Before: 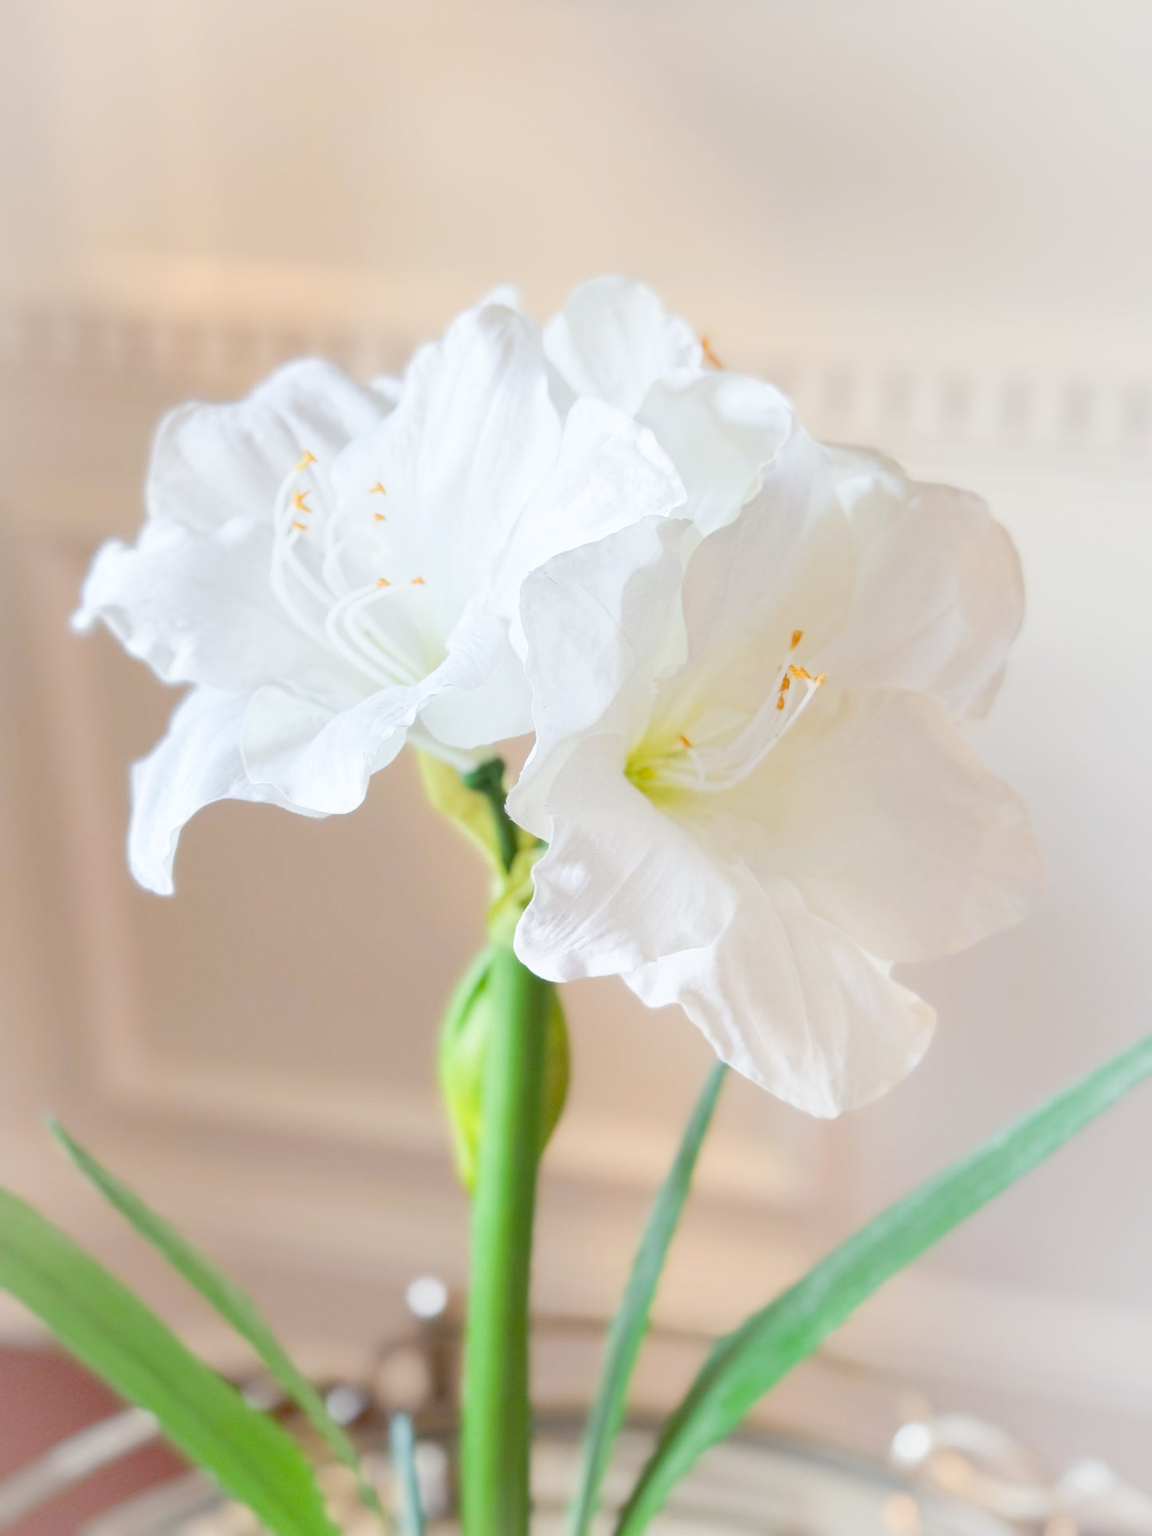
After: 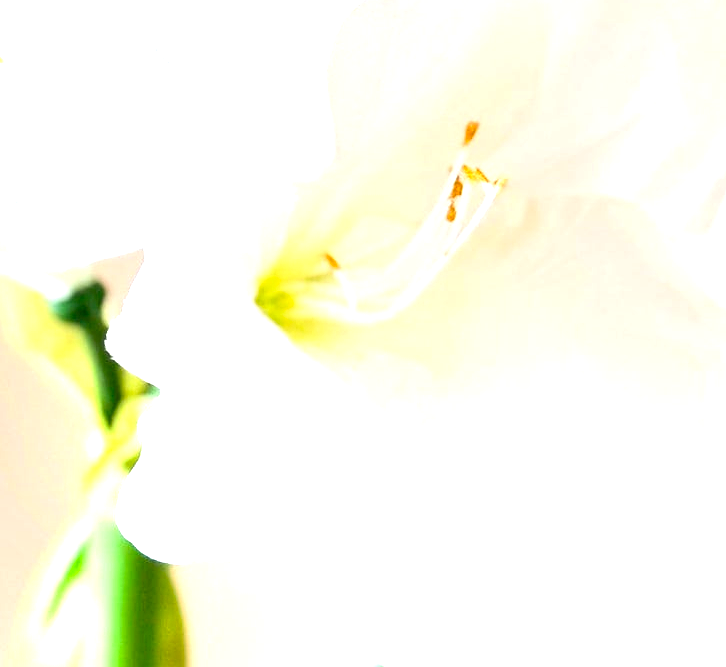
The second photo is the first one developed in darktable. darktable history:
exposure: black level correction 0.009, exposure 1.425 EV, compensate highlight preservation false
sharpen: on, module defaults
contrast brightness saturation: contrast 0.1, brightness -0.26, saturation 0.14
graduated density: rotation 5.63°, offset 76.9
crop: left 36.607%, top 34.735%, right 13.146%, bottom 30.611%
